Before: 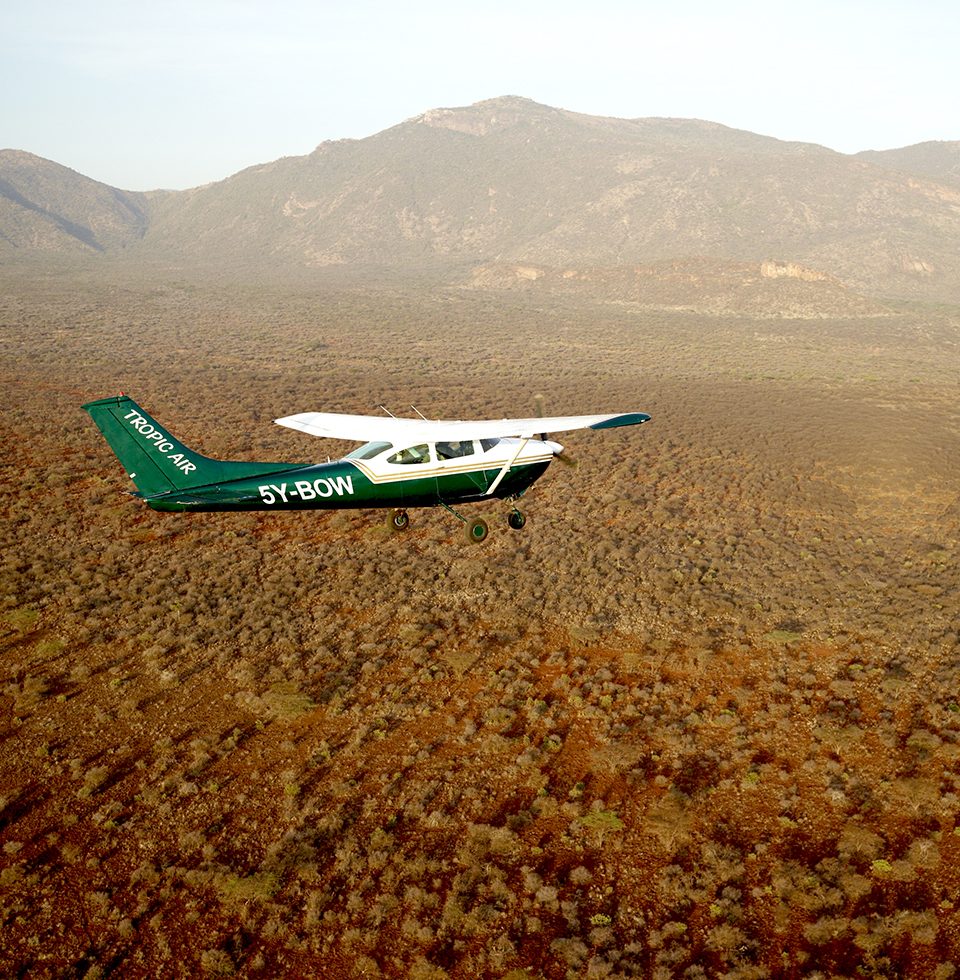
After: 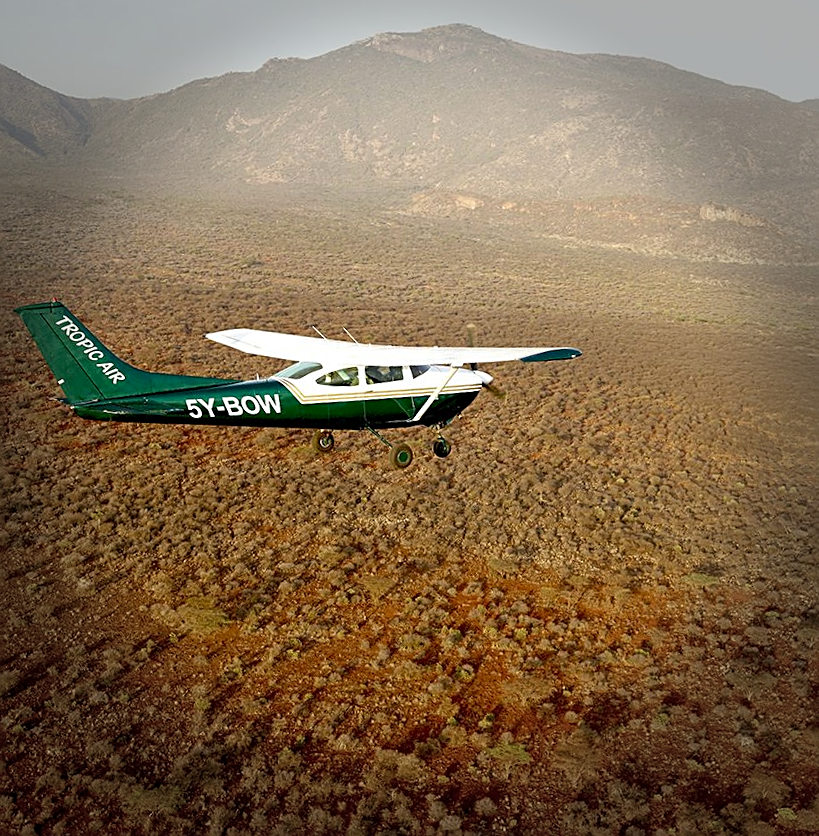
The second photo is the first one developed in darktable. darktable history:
sharpen: on, module defaults
crop and rotate: angle -3.27°, left 5.211%, top 5.211%, right 4.607%, bottom 4.607%
vignetting: fall-off start 66.7%, fall-off radius 39.74%, brightness -0.576, saturation -0.258, automatic ratio true, width/height ratio 0.671, dithering 16-bit output
haze removal: compatibility mode true, adaptive false
